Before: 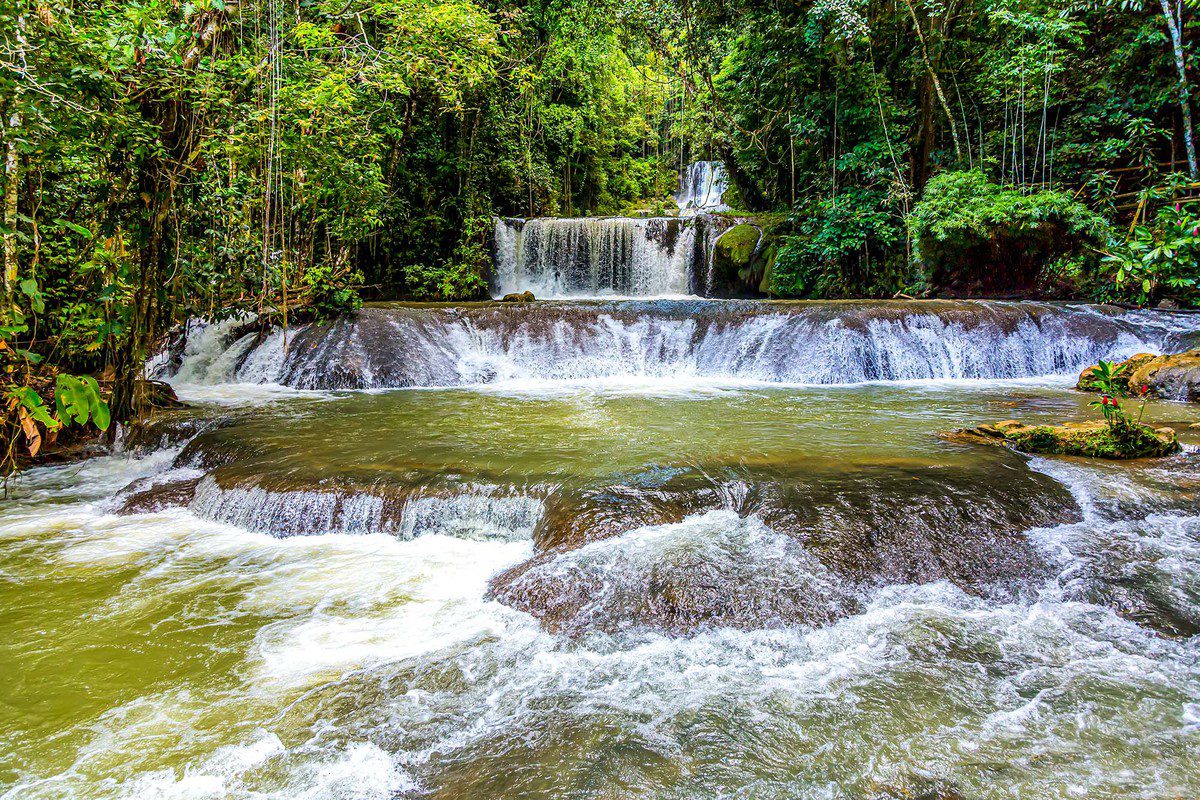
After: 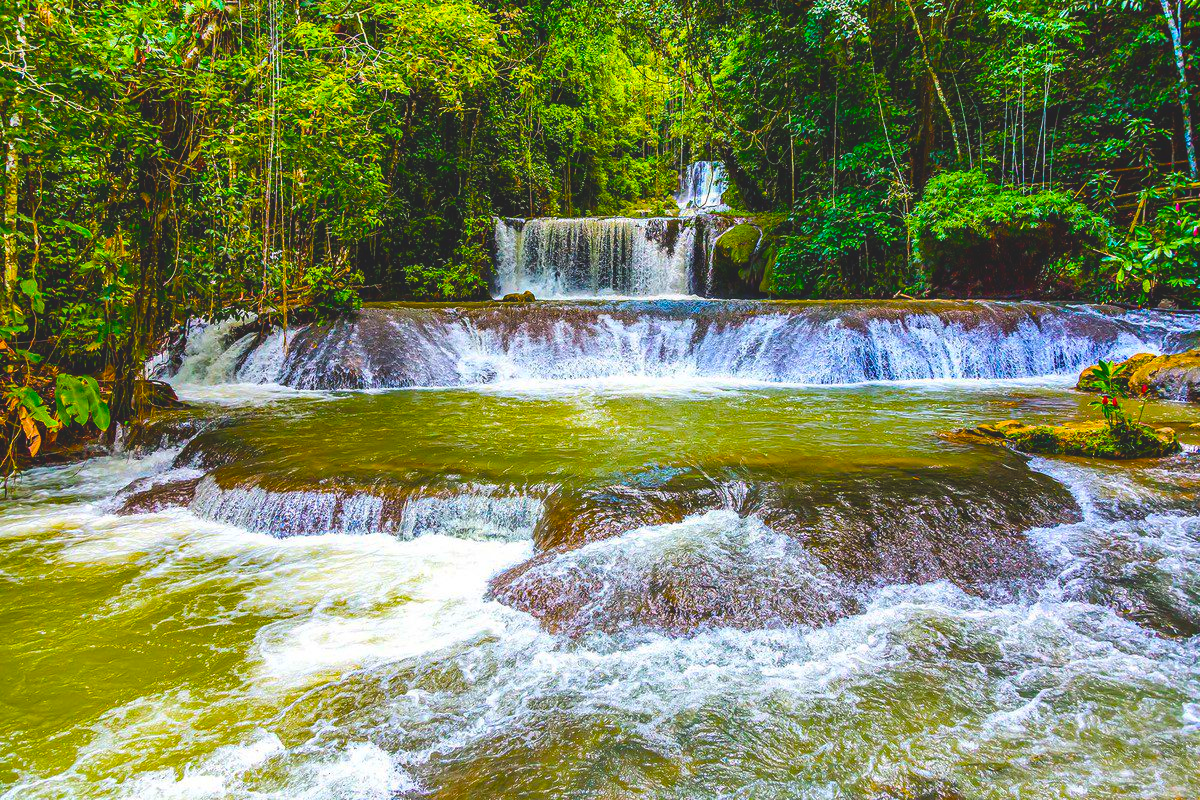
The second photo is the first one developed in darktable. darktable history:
color balance rgb: linear chroma grading › global chroma 23.15%, perceptual saturation grading › global saturation 28.7%, perceptual saturation grading › mid-tones 12.04%, perceptual saturation grading › shadows 10.19%, global vibrance 22.22%
exposure: black level correction -0.015, compensate highlight preservation false
